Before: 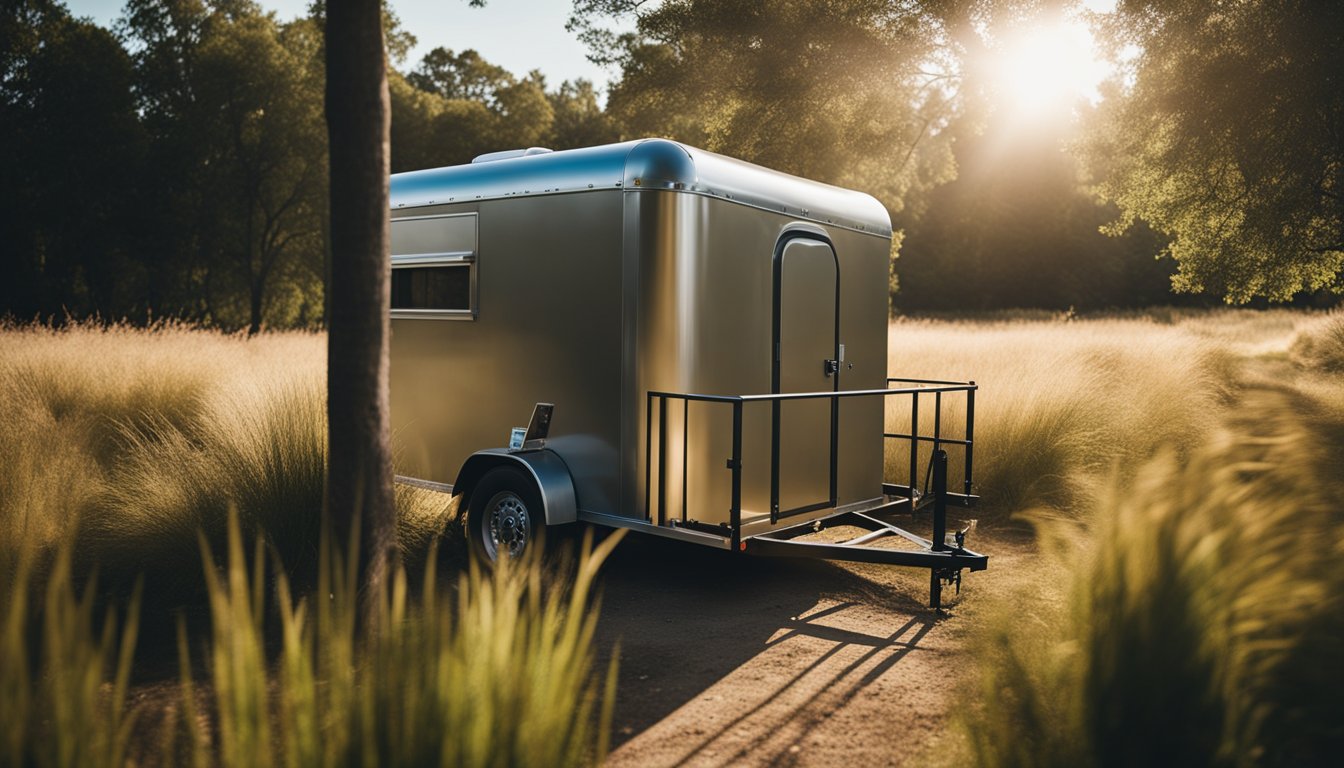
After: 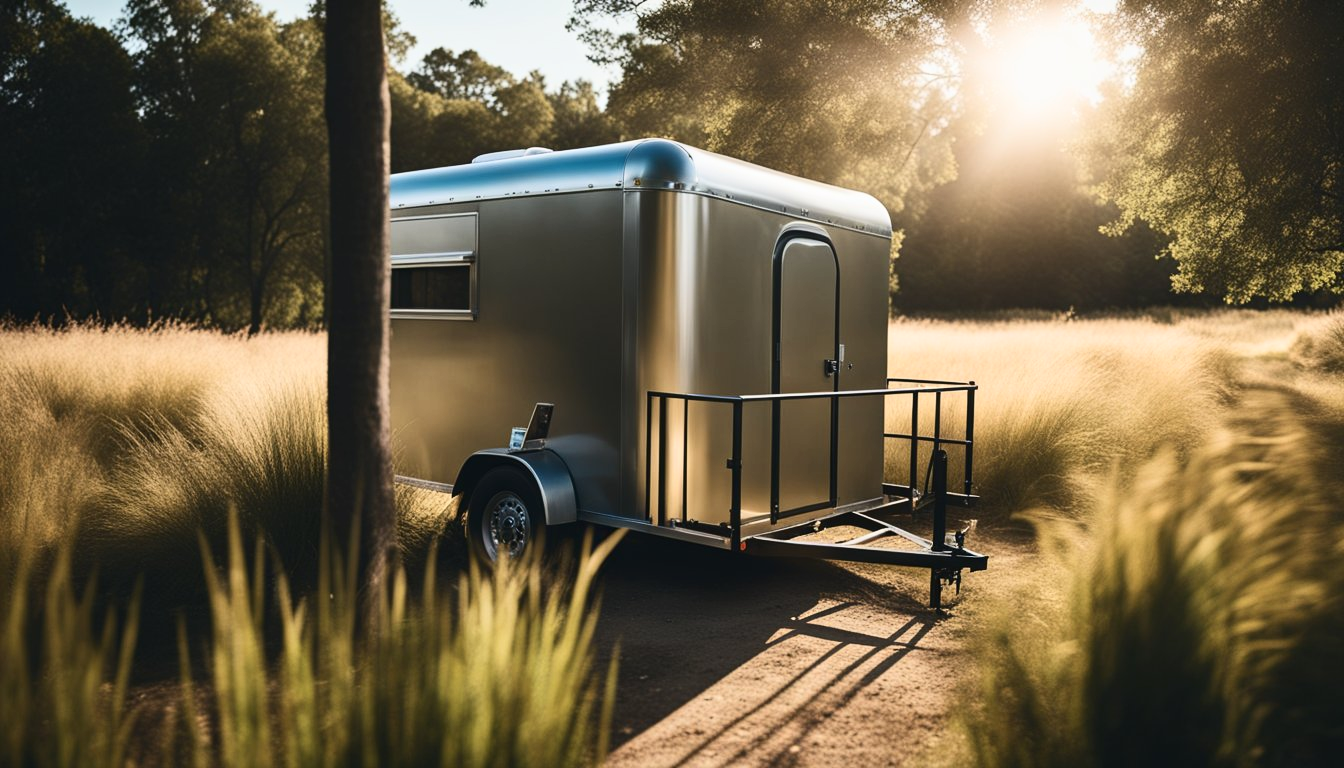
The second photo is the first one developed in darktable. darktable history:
contrast brightness saturation: contrast 0.238, brightness 0.094
